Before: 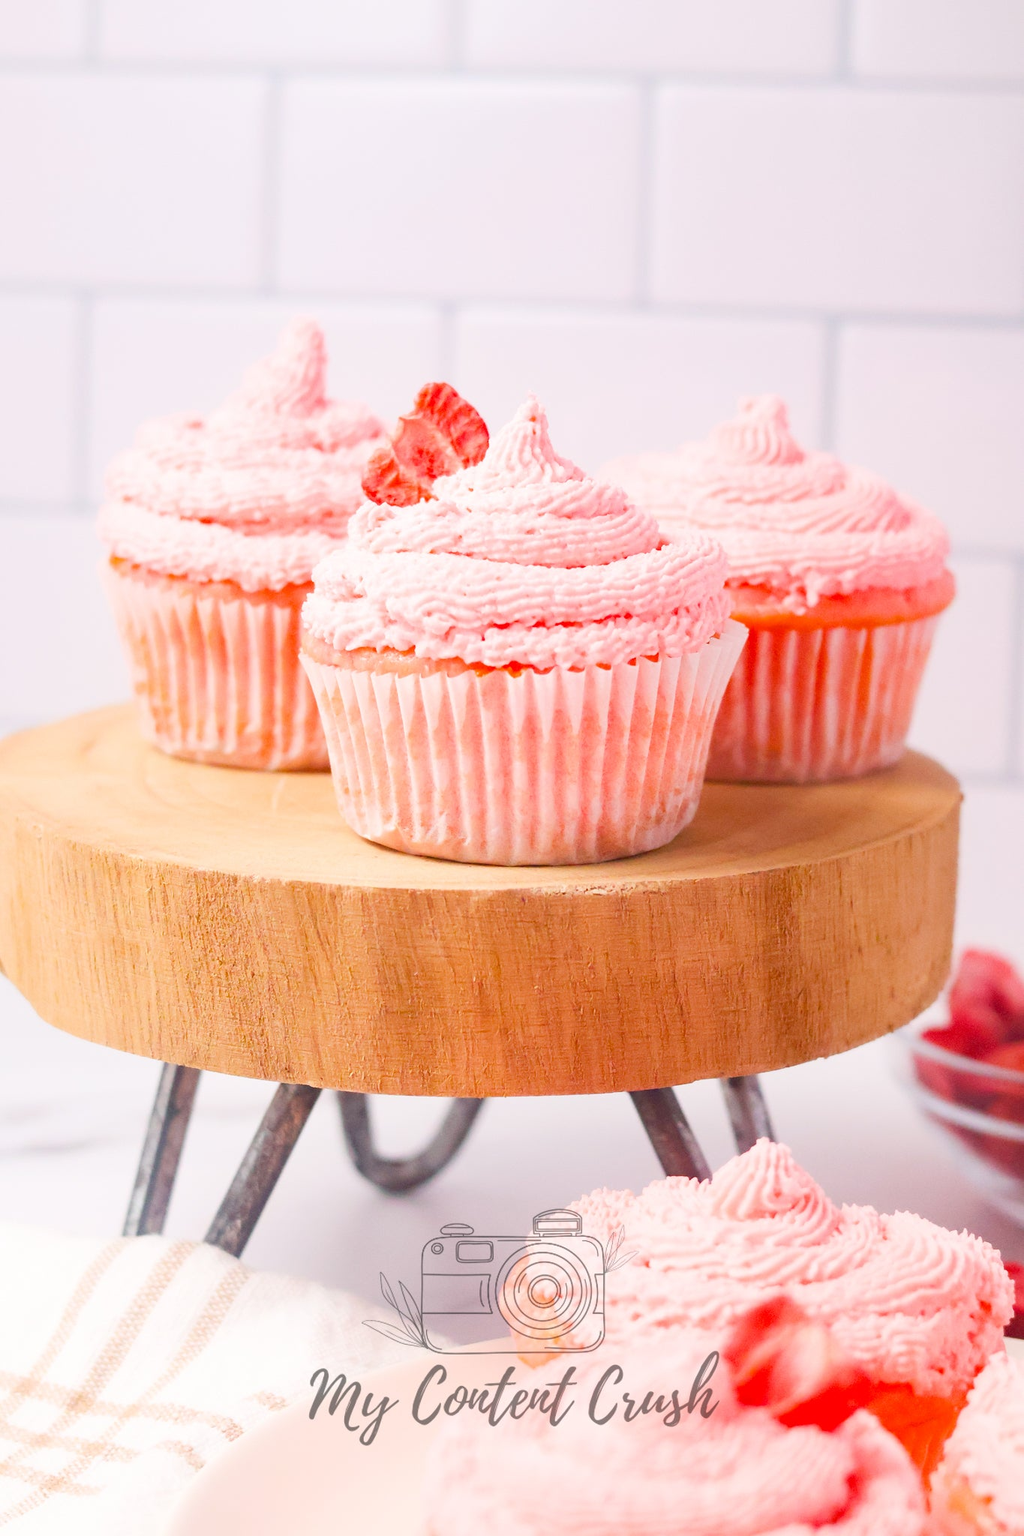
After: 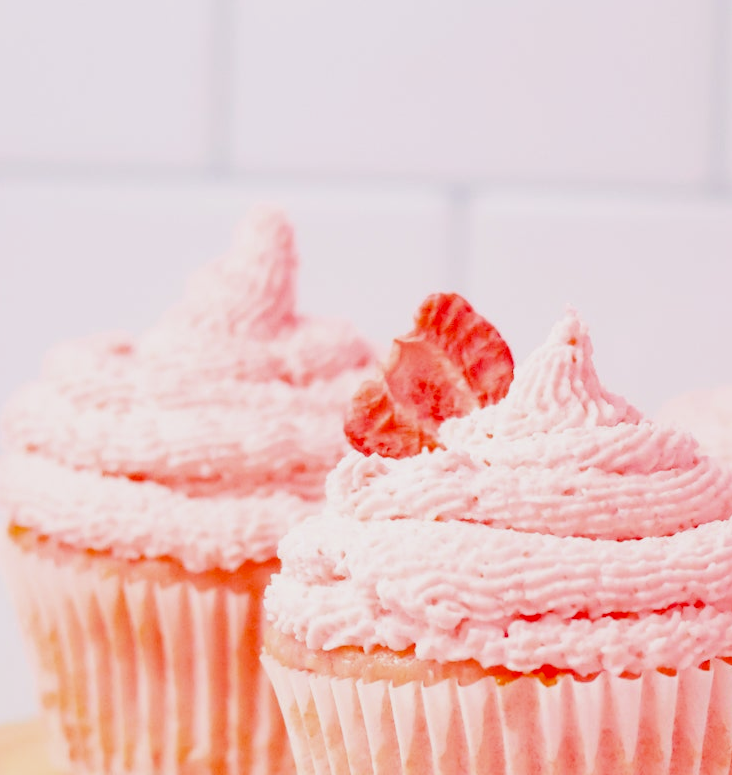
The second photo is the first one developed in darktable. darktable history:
exposure: black level correction 0.006, exposure -0.226 EV, compensate highlight preservation false
crop: left 10.121%, top 10.631%, right 36.218%, bottom 51.526%
